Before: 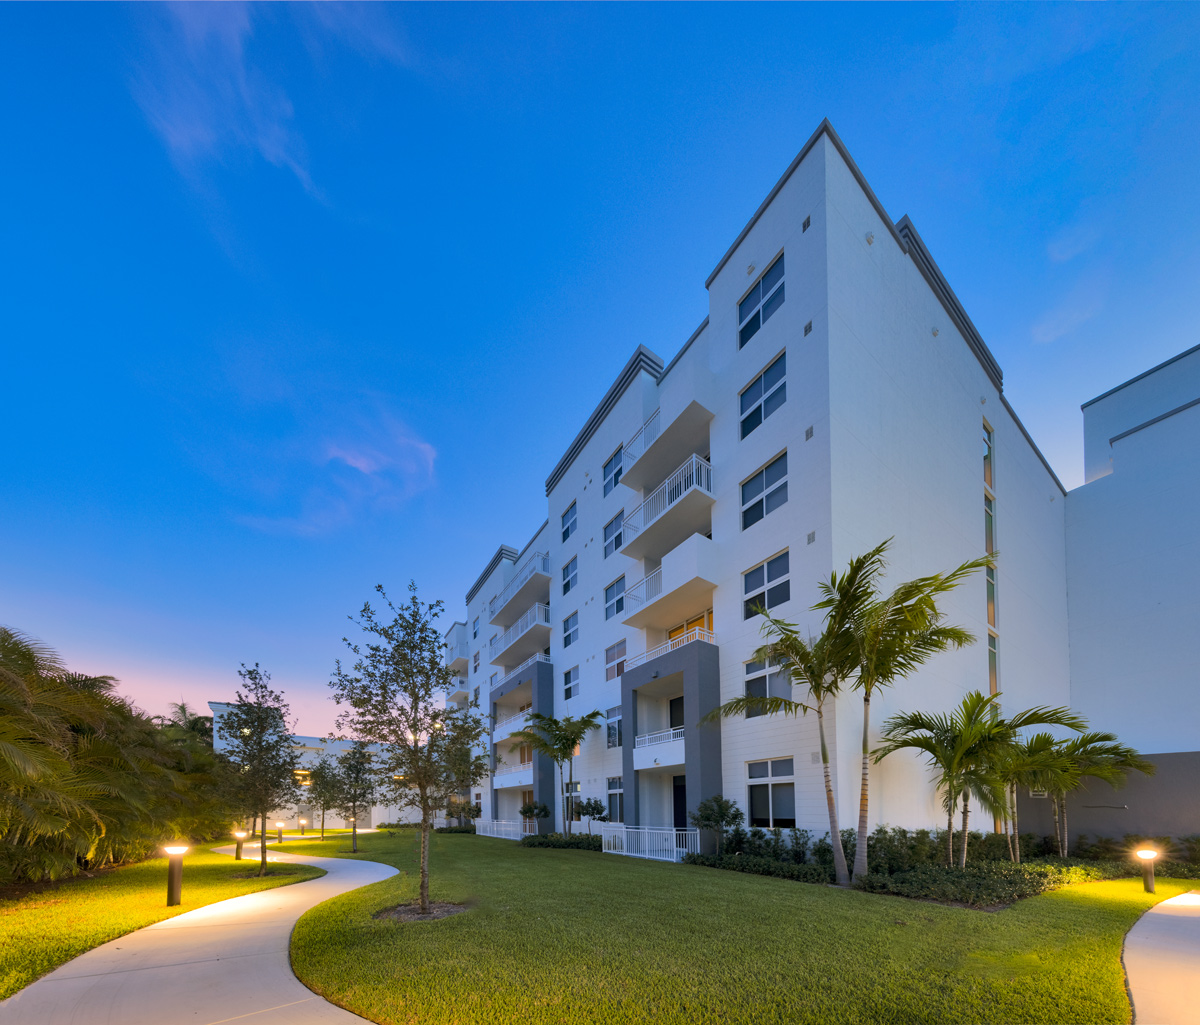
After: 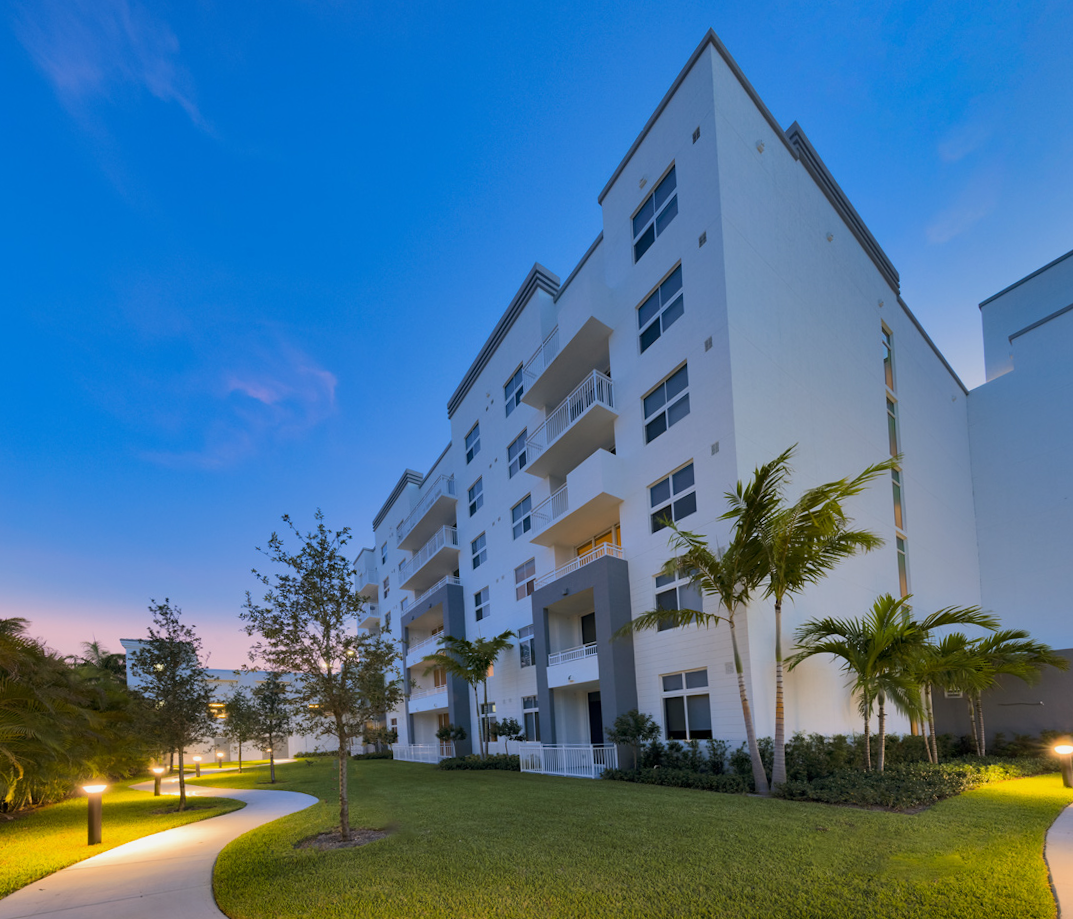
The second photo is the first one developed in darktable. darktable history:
exposure: exposure -0.149 EV, compensate exposure bias true, compensate highlight preservation false
crop and rotate: angle 2.56°, left 5.988%, top 5.696%
